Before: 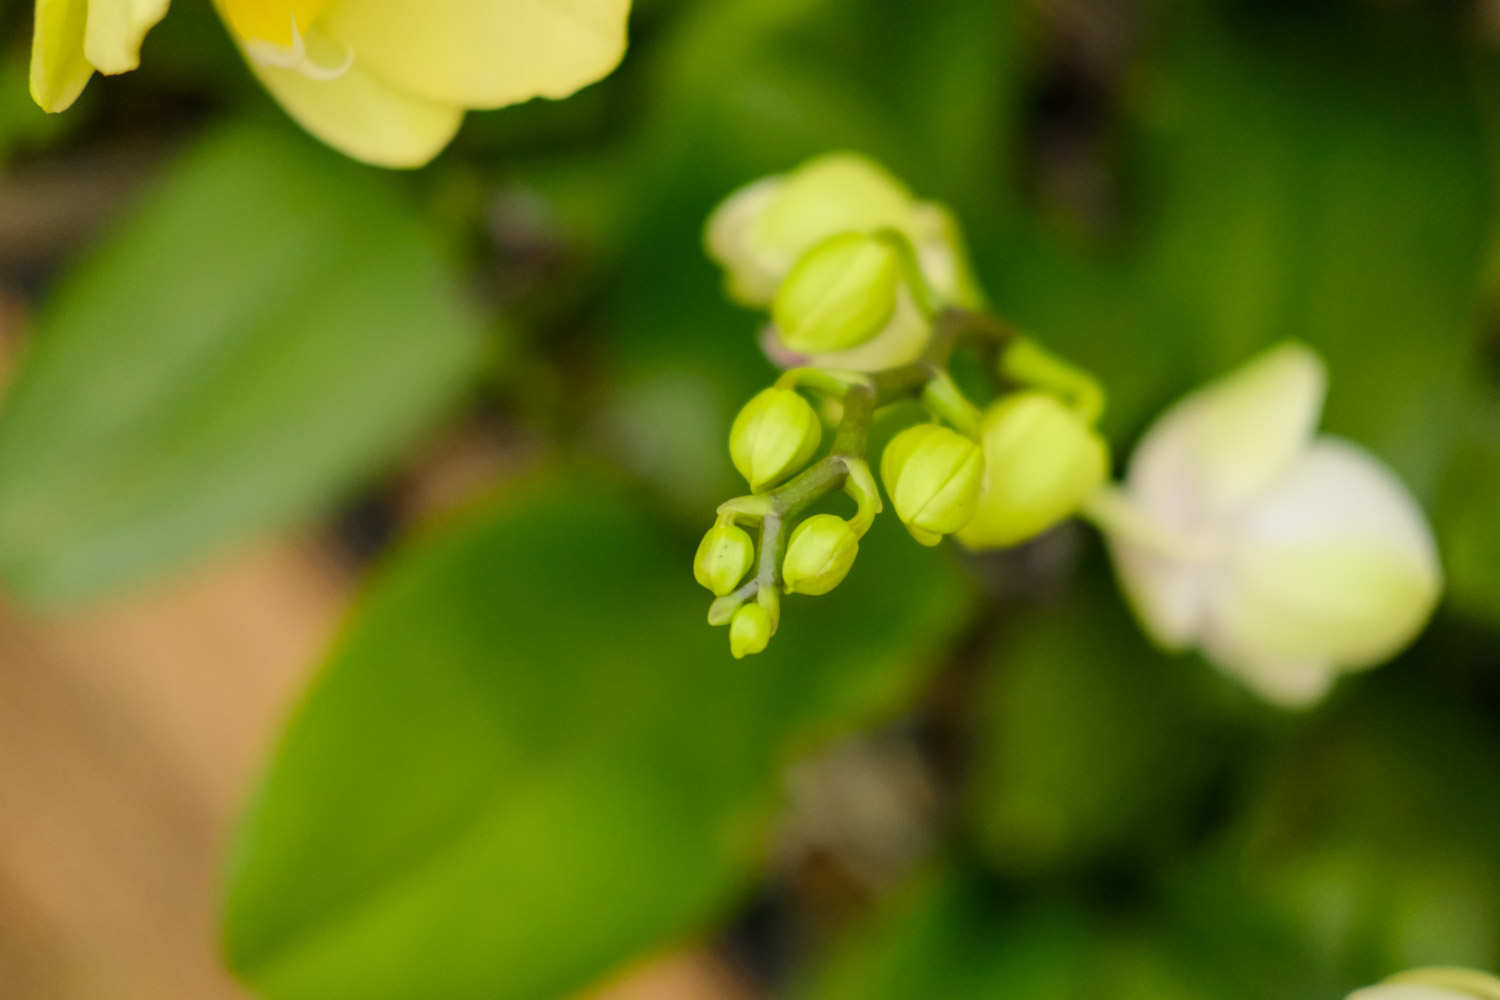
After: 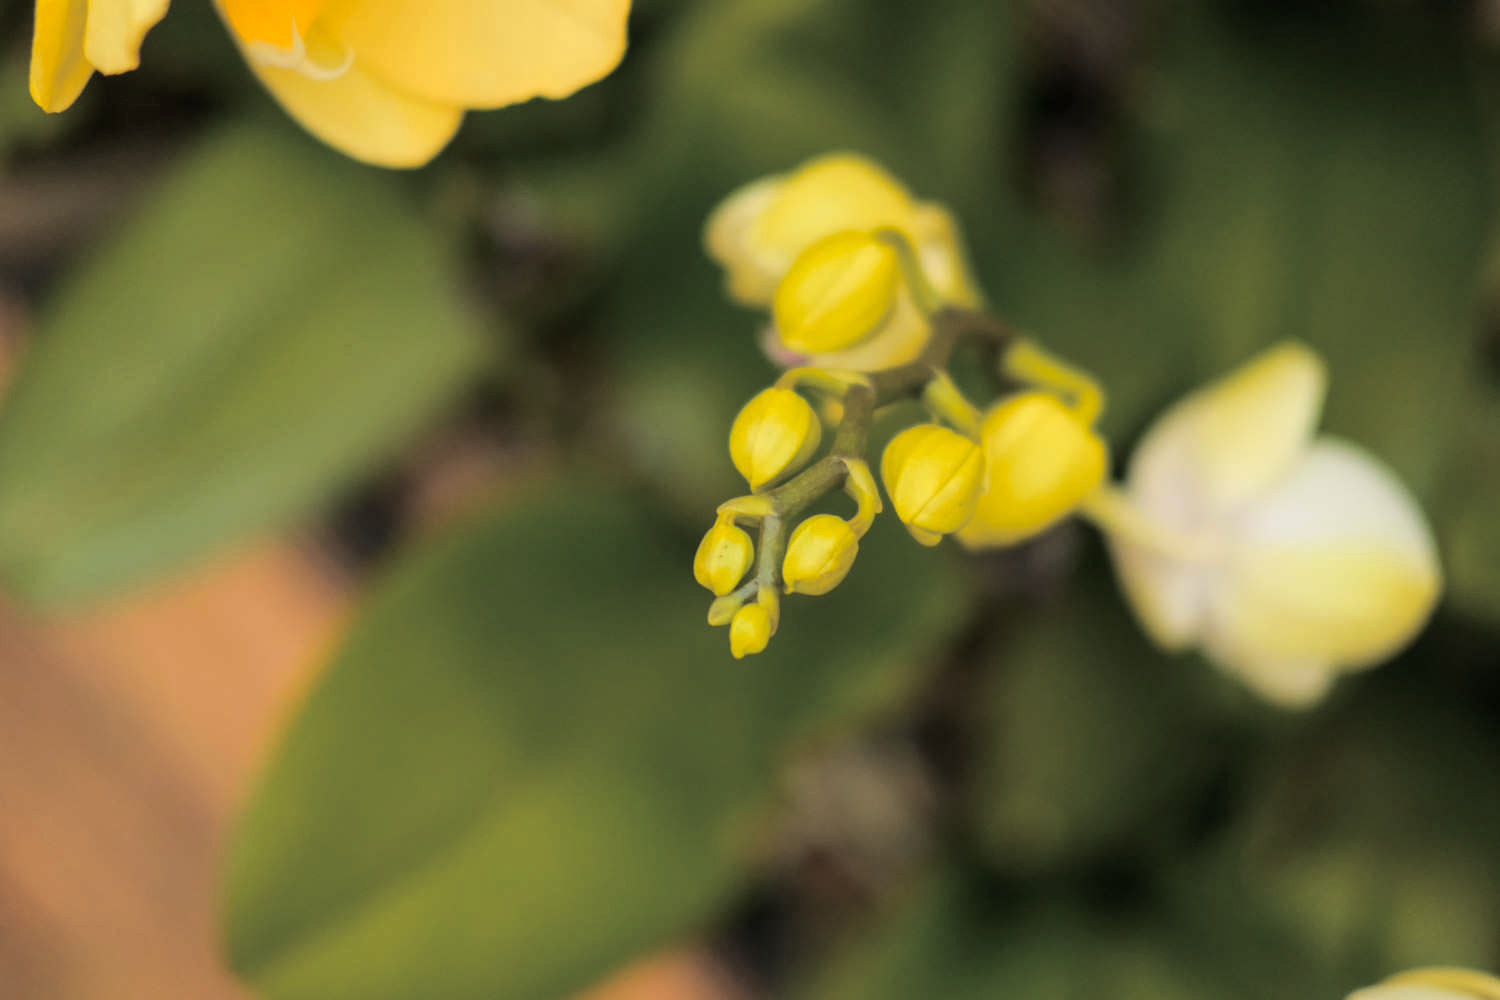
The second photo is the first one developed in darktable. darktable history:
color zones: curves: ch1 [(0.239, 0.552) (0.75, 0.5)]; ch2 [(0.25, 0.462) (0.749, 0.457)], mix 25.94%
split-toning: shadows › hue 36°, shadows › saturation 0.05, highlights › hue 10.8°, highlights › saturation 0.15, compress 40%
